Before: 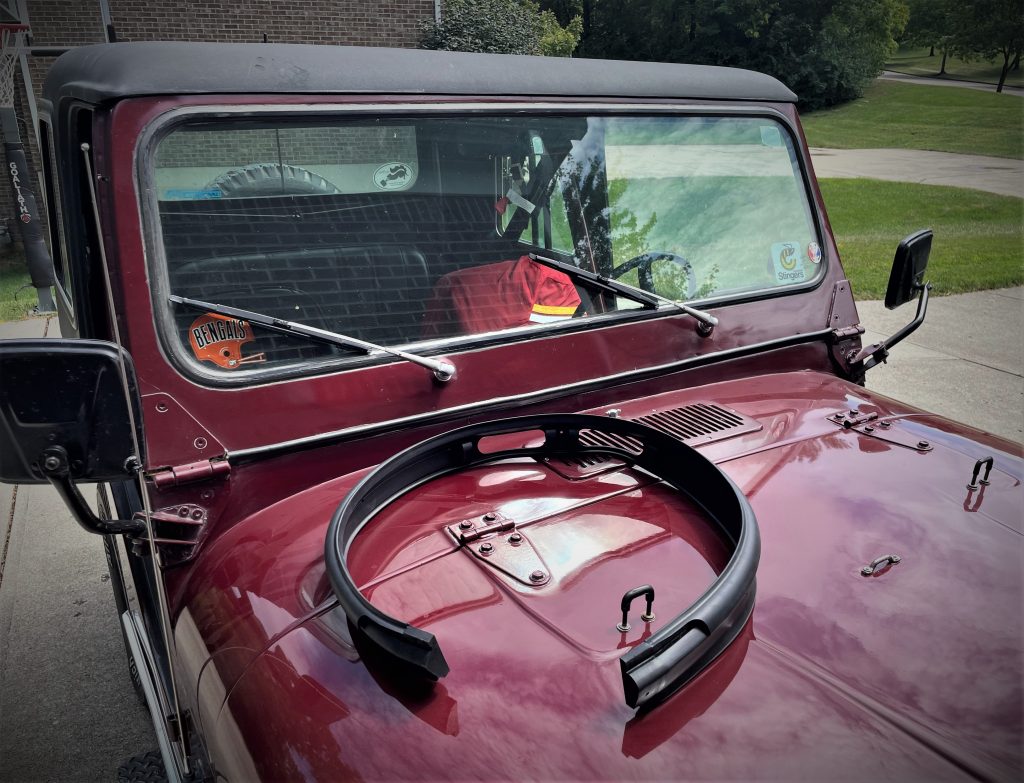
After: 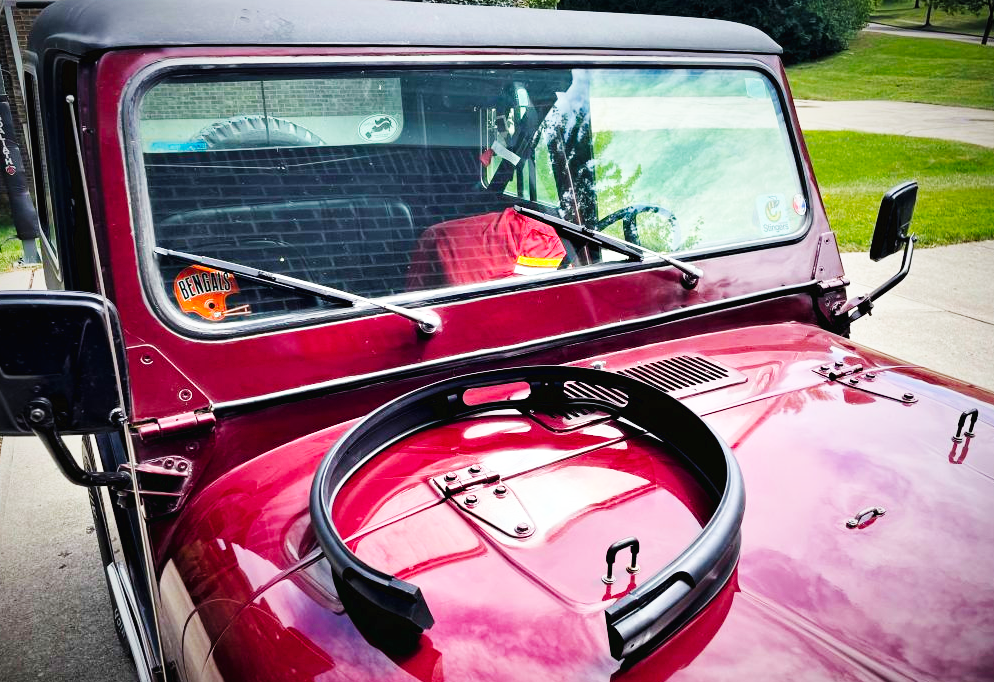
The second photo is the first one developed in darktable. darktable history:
base curve: curves: ch0 [(0, 0.003) (0.001, 0.002) (0.006, 0.004) (0.02, 0.022) (0.048, 0.086) (0.094, 0.234) (0.162, 0.431) (0.258, 0.629) (0.385, 0.8) (0.548, 0.918) (0.751, 0.988) (1, 1)], preserve colors none
color balance rgb: perceptual saturation grading › global saturation 25%, global vibrance 20%
crop: left 1.507%, top 6.147%, right 1.379%, bottom 6.637%
